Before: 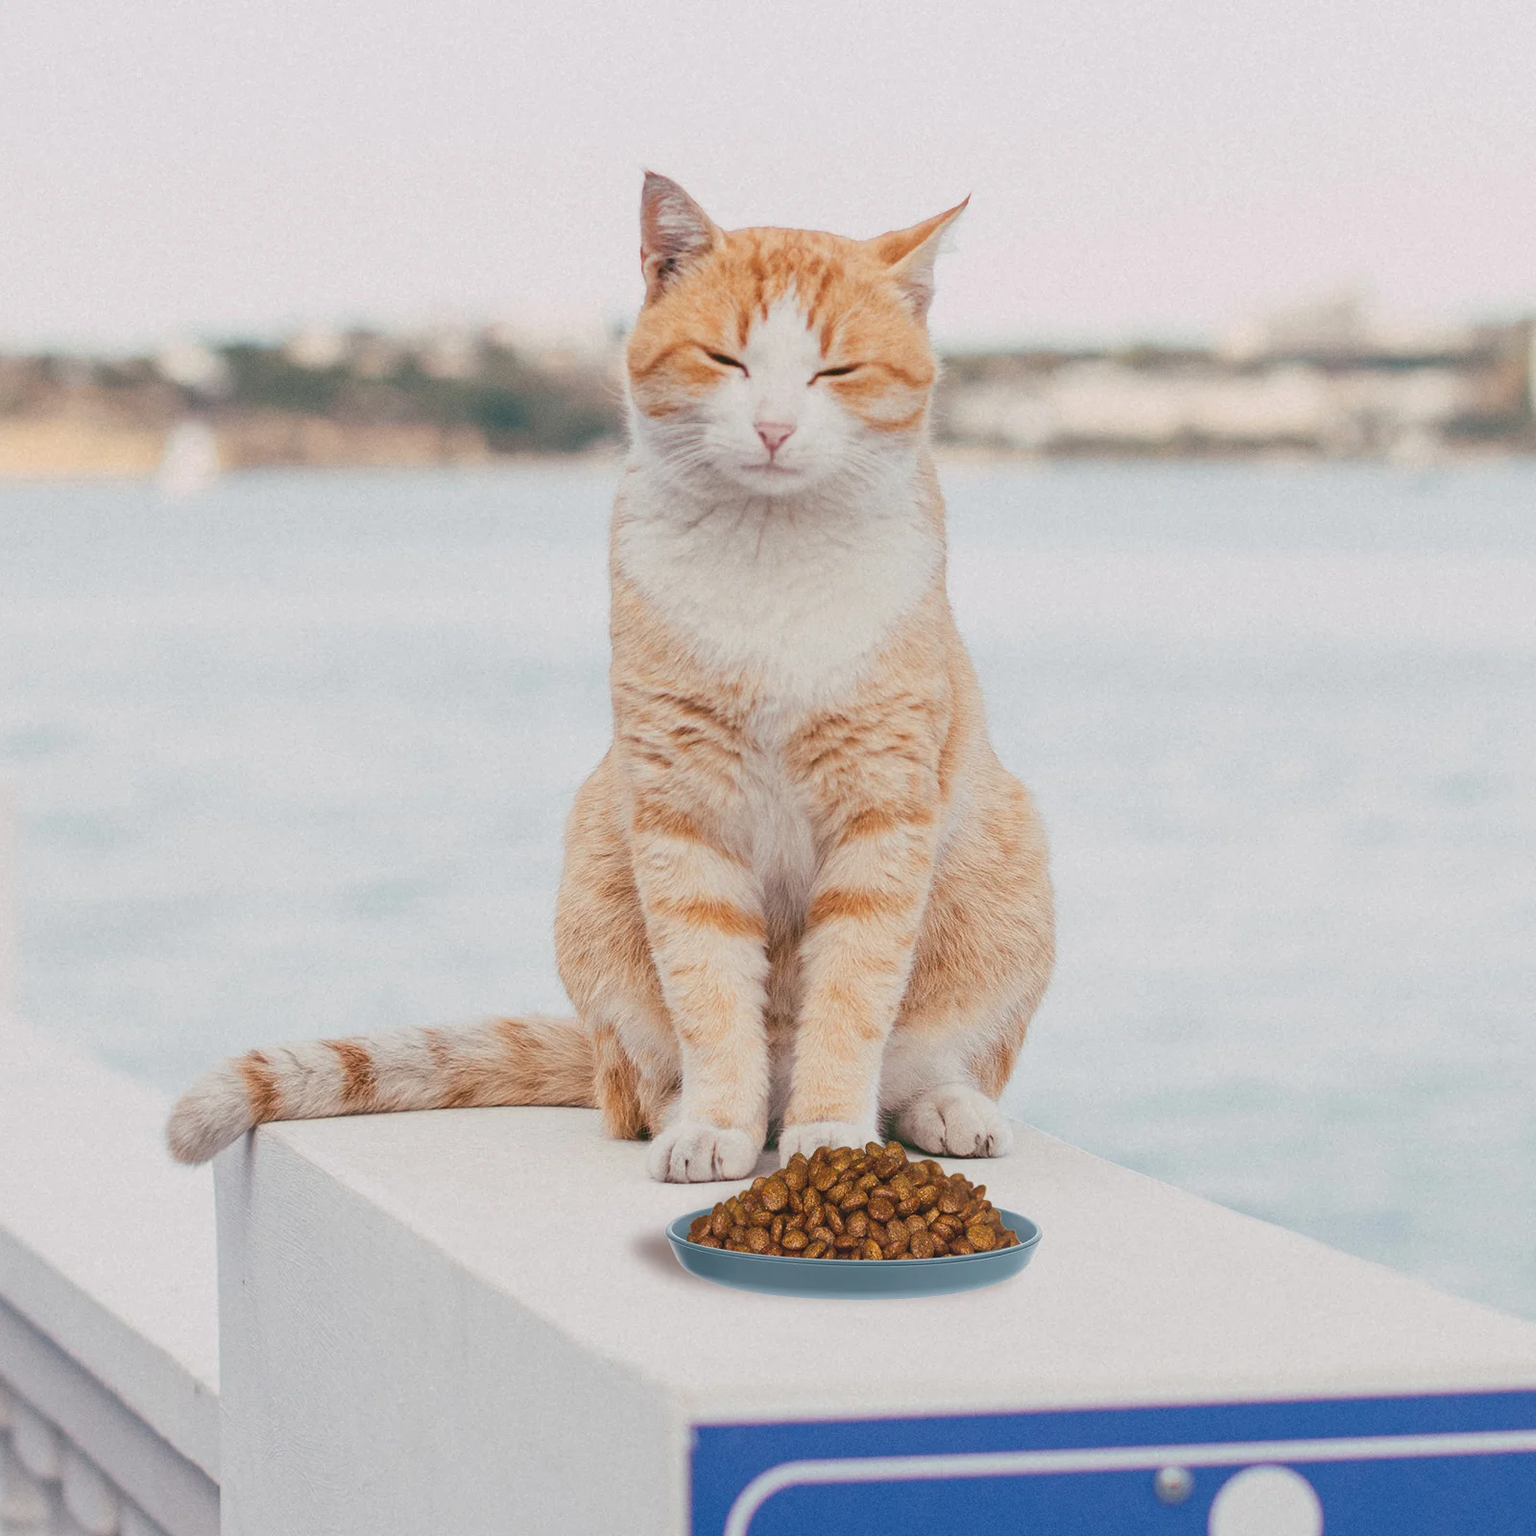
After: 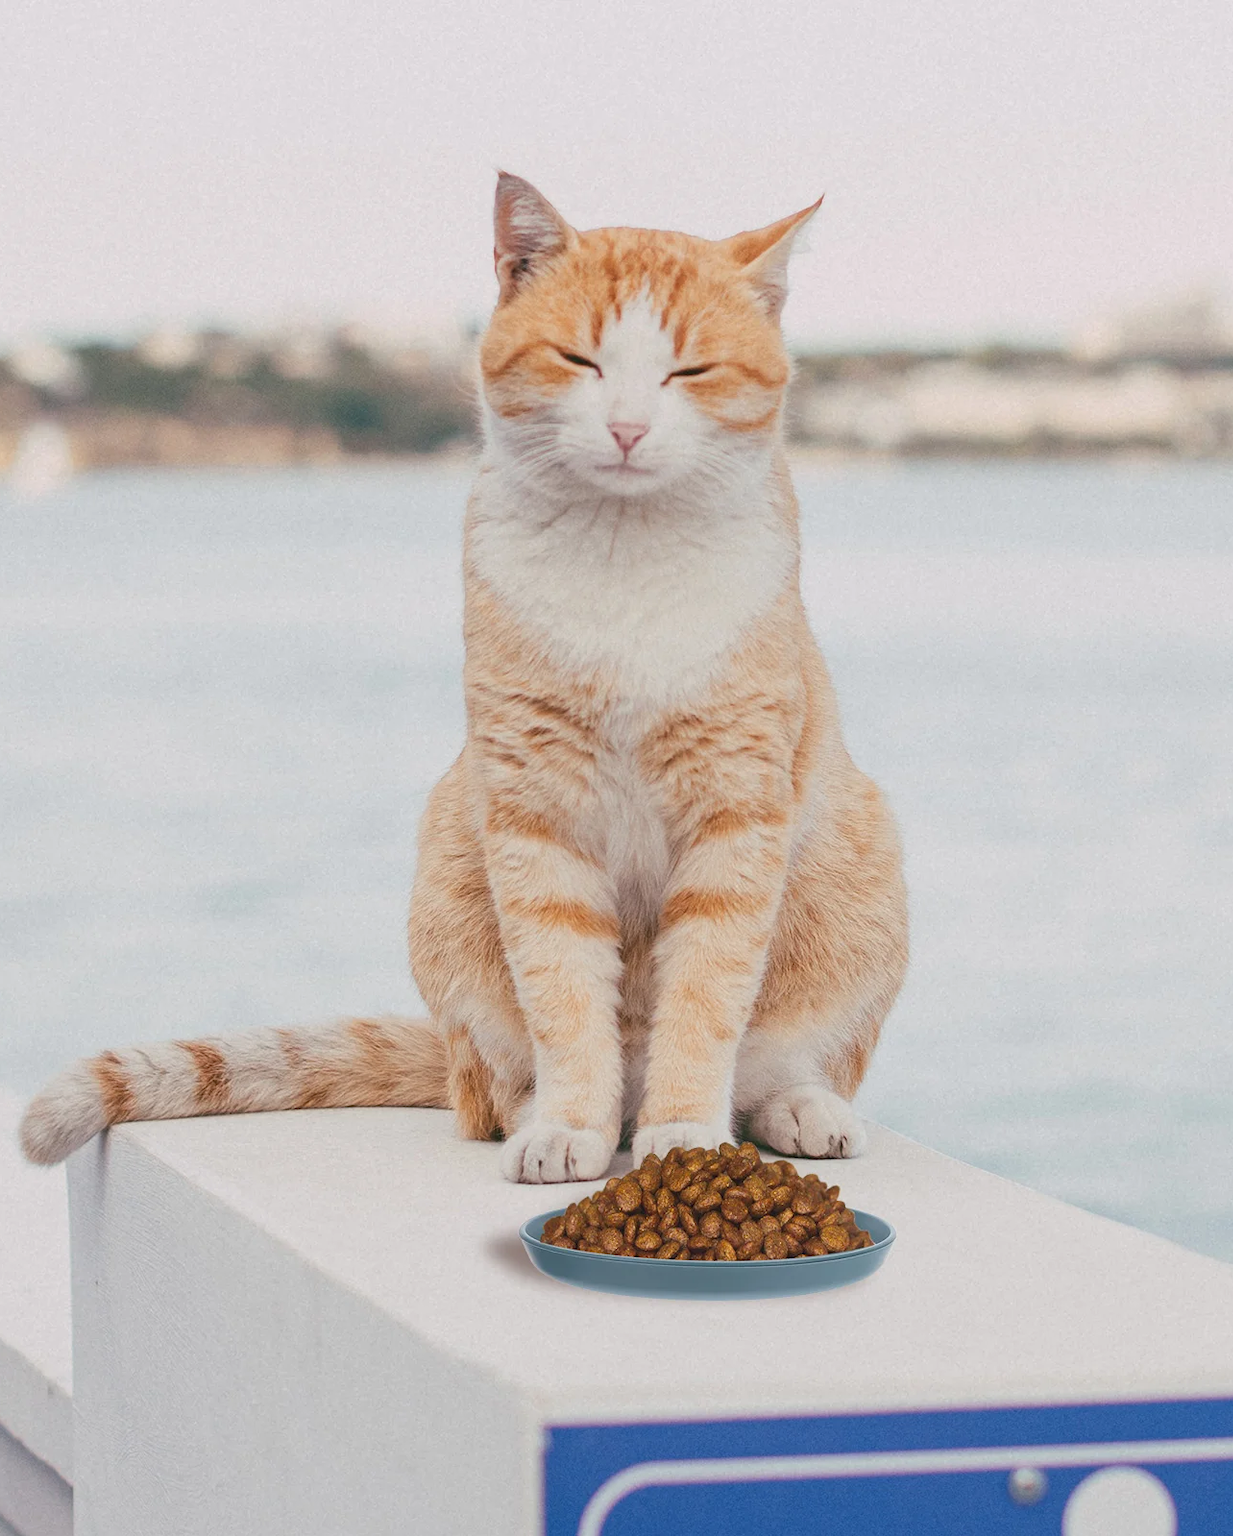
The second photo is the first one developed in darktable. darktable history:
crop and rotate: left 9.591%, right 10.117%
